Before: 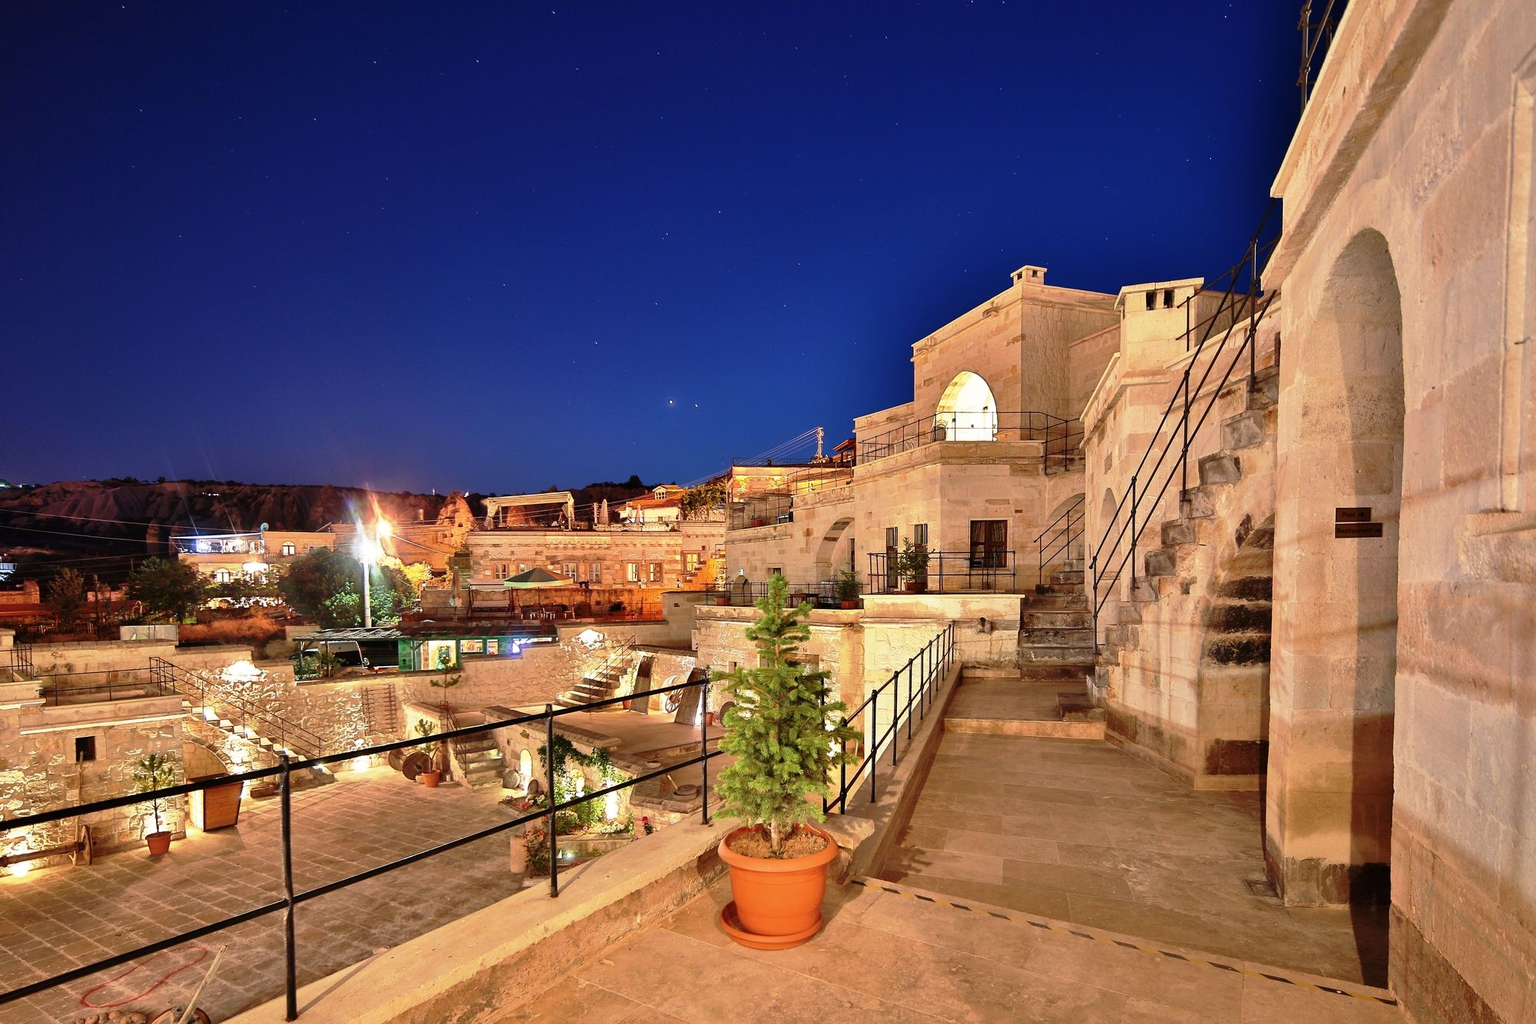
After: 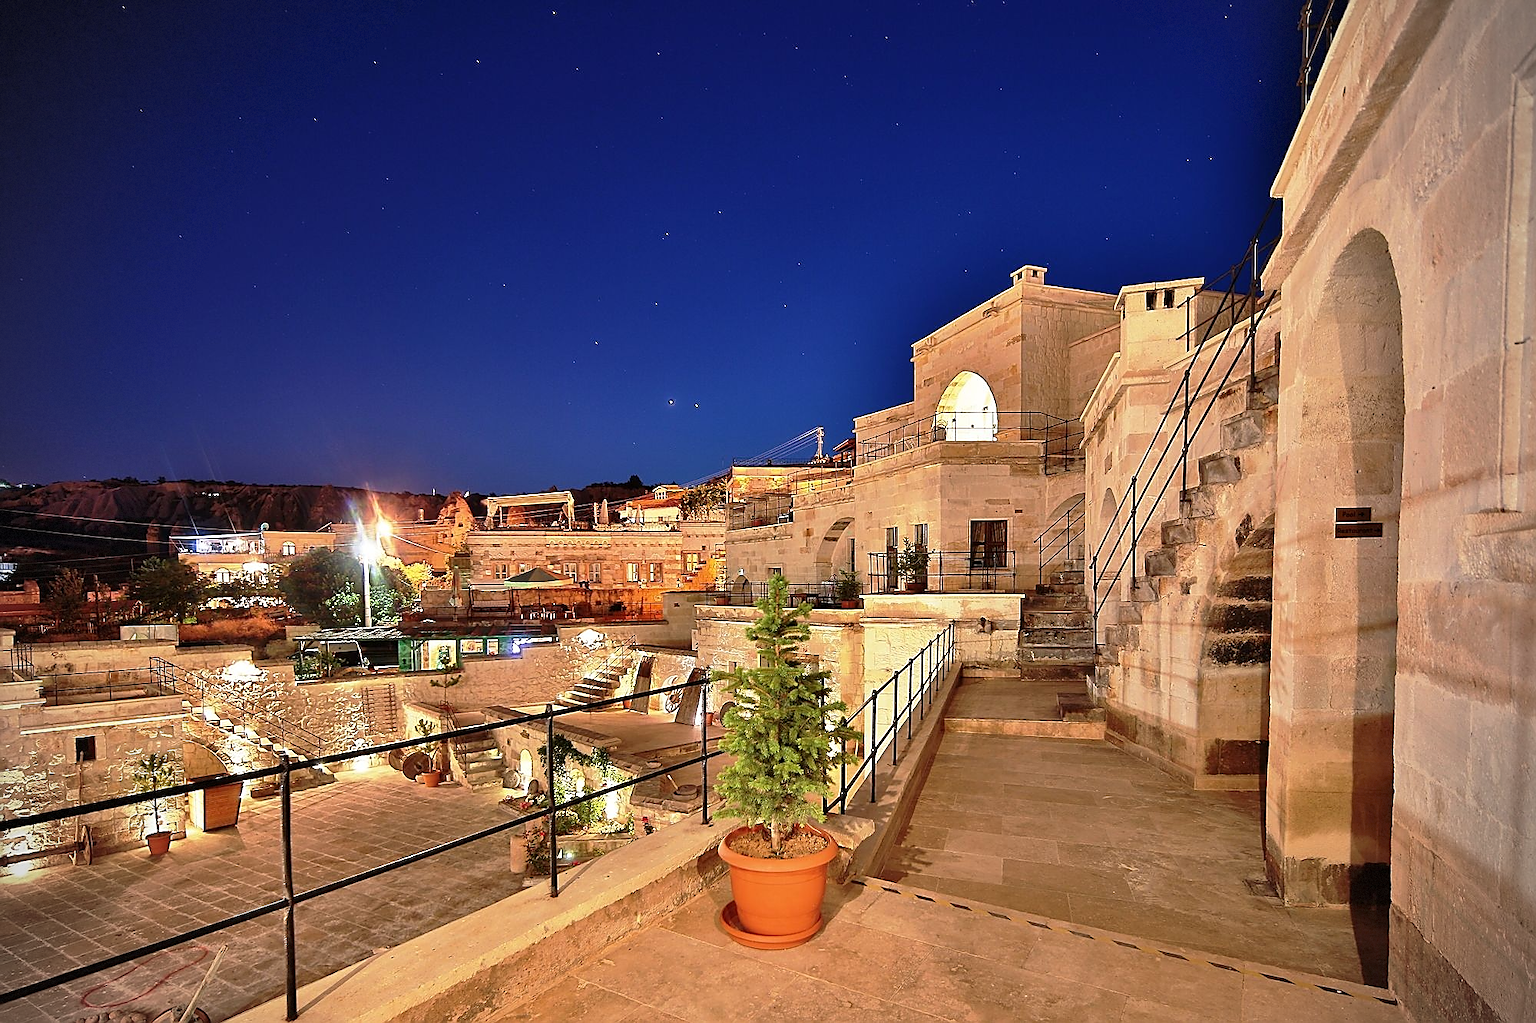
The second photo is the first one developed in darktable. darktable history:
vignetting: dithering 8-bit output, unbound false
sharpen: radius 1.4, amount 1.25, threshold 0.7
